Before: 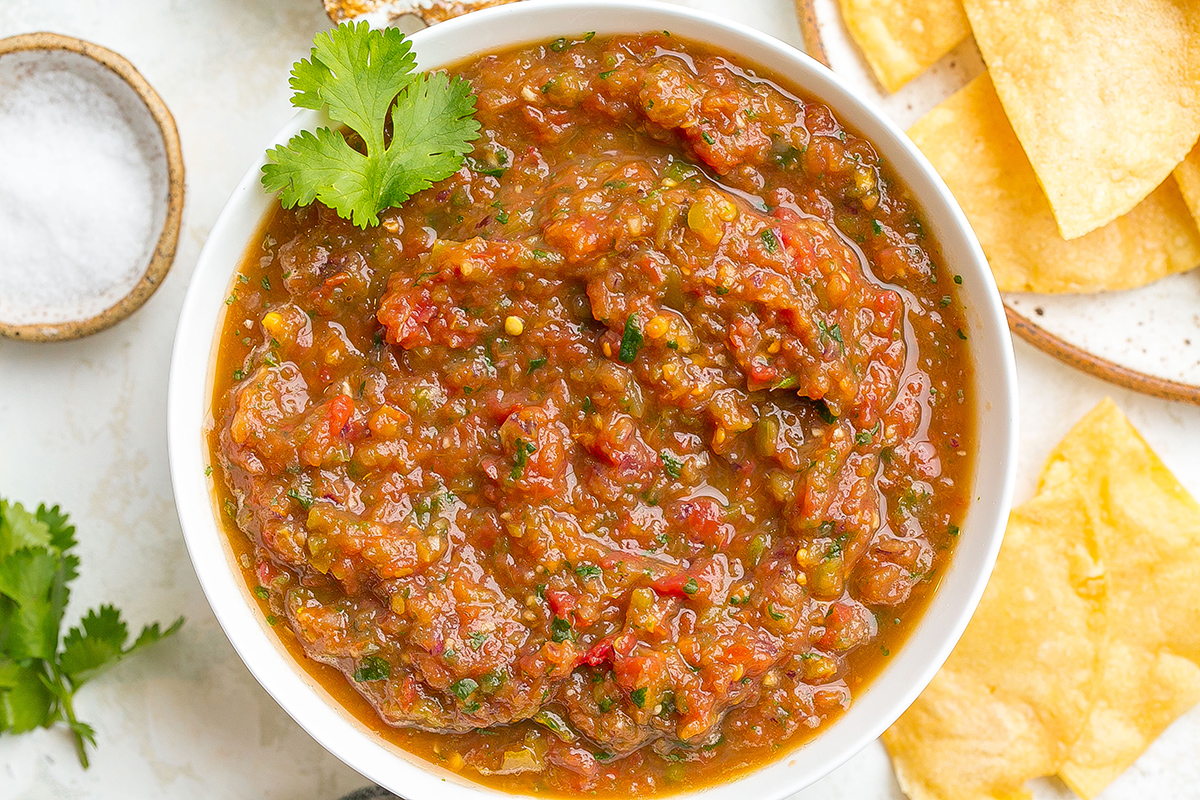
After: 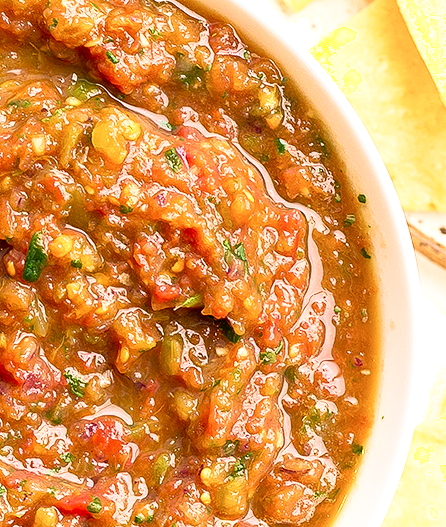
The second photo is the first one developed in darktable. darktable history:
crop and rotate: left 49.668%, top 10.13%, right 13.155%, bottom 23.879%
shadows and highlights: shadows -63.45, white point adjustment -5.1, highlights 61.05
exposure: exposure 0.492 EV, compensate highlight preservation false
velvia: strength 74.26%
